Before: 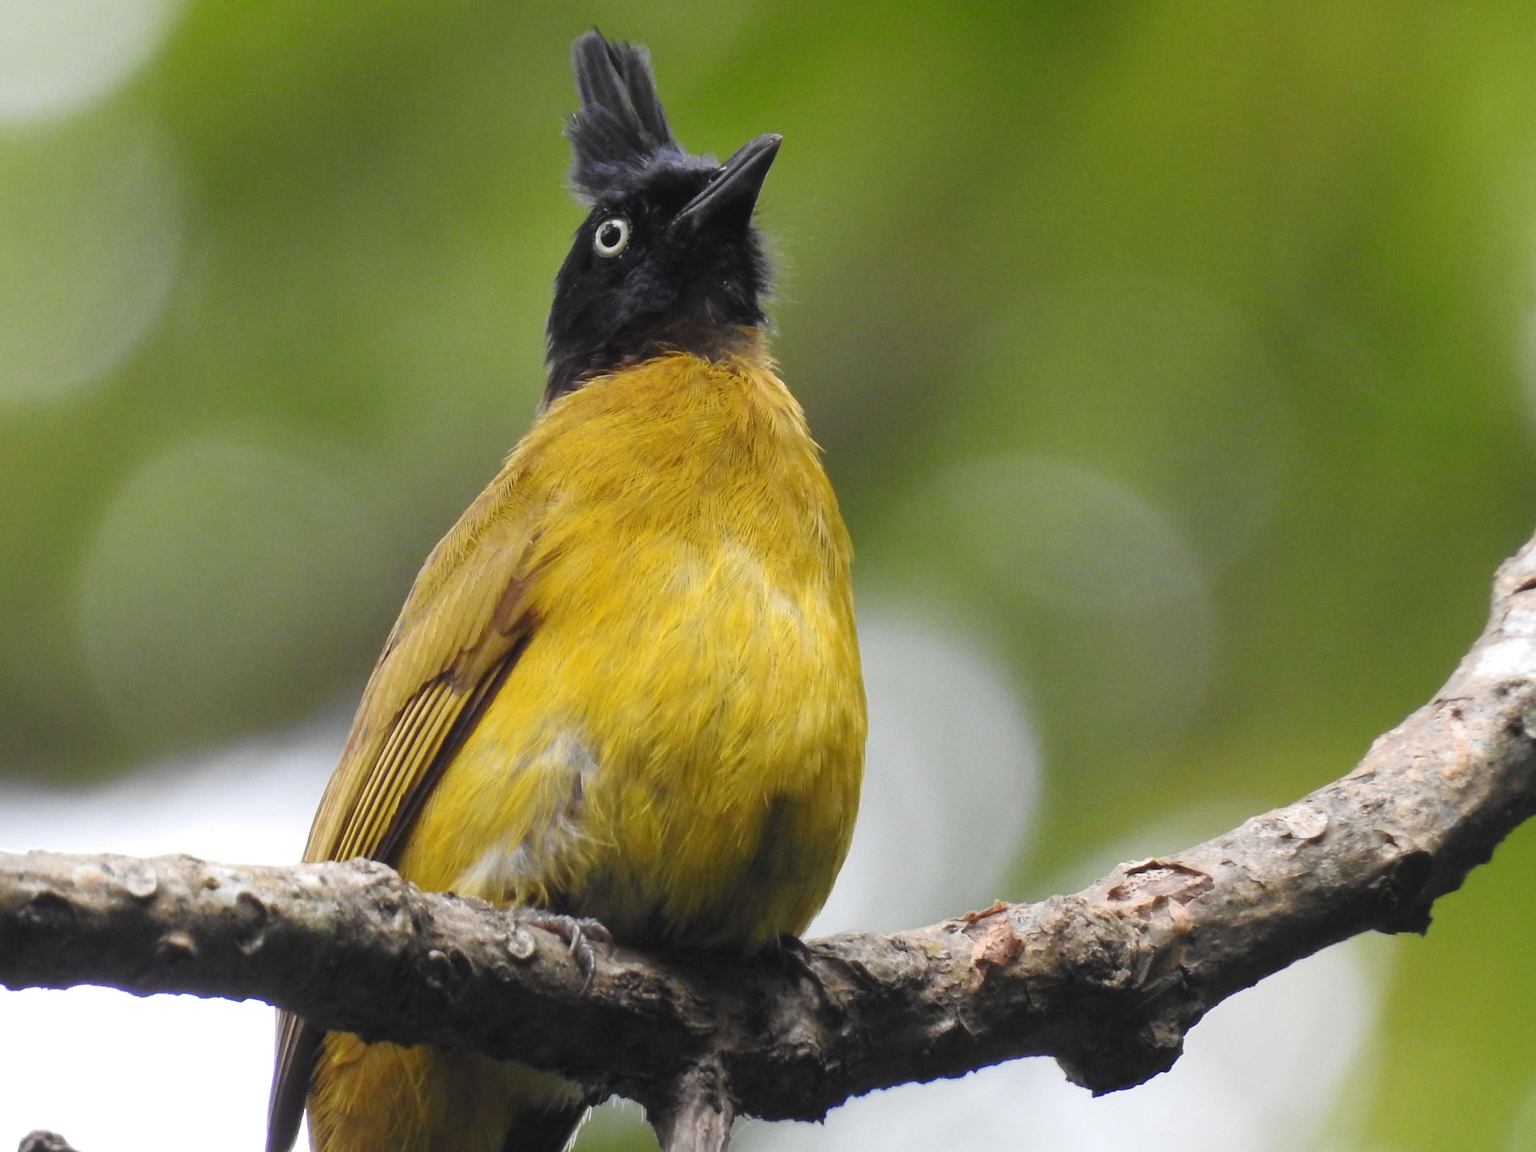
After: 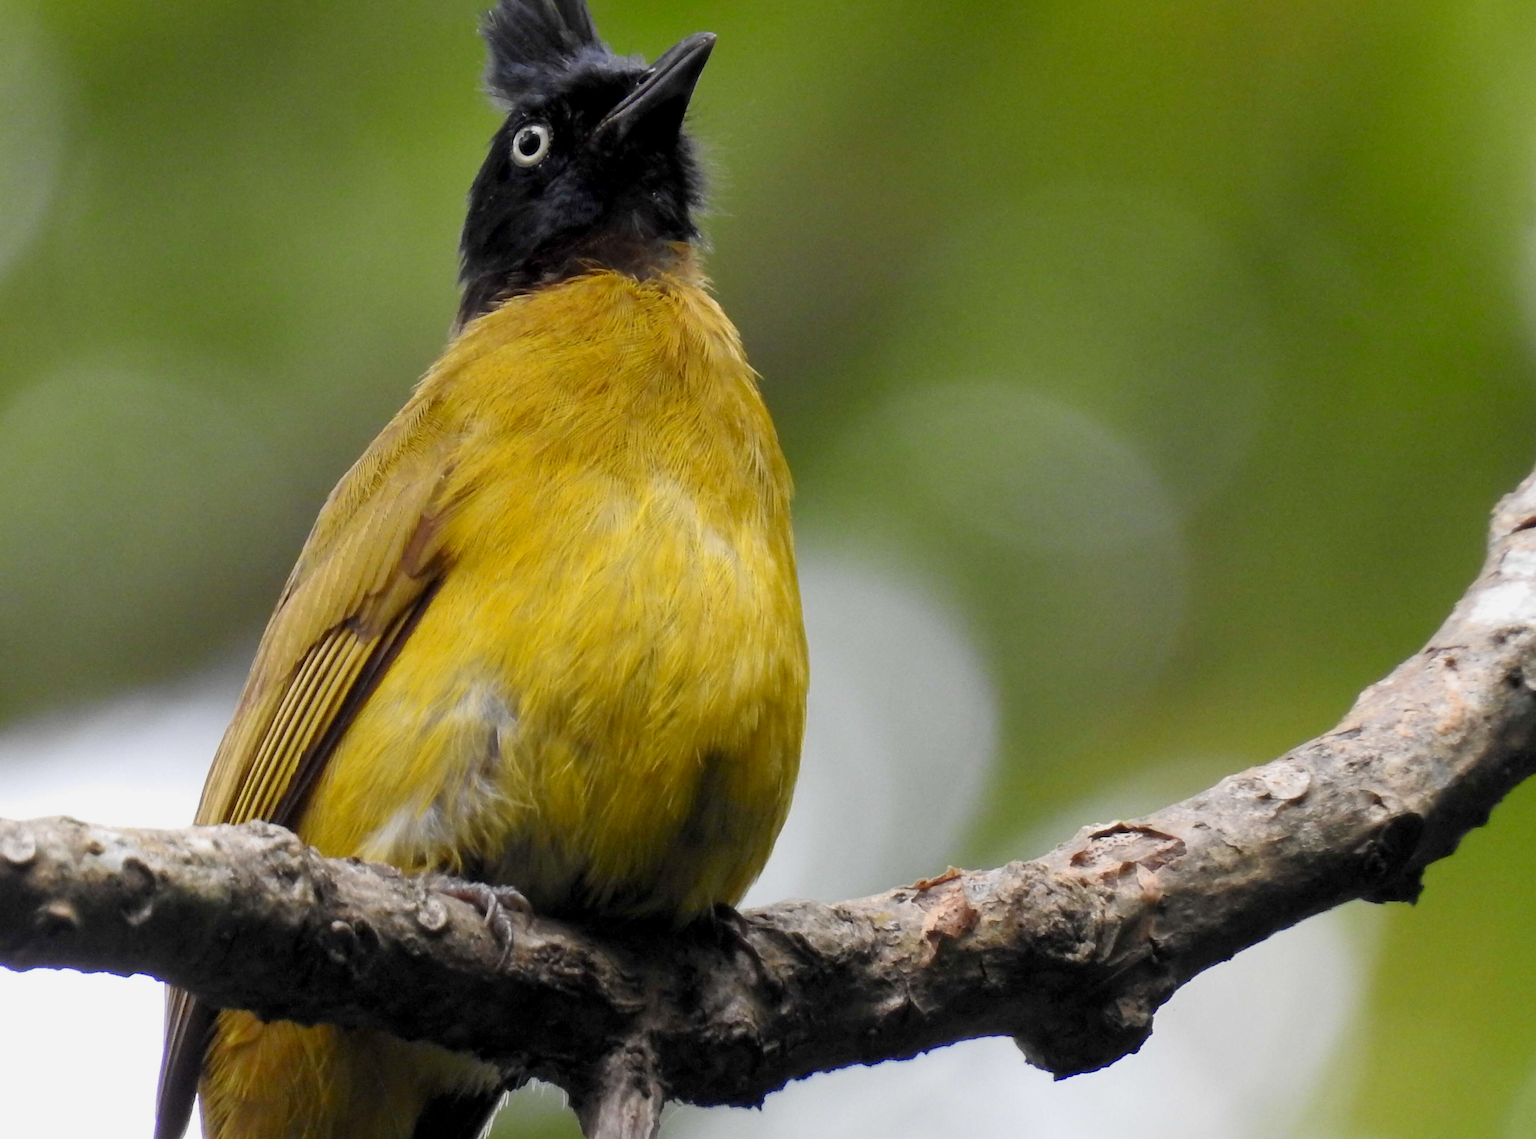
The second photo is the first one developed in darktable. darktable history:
crop and rotate: left 8.096%, top 9.059%
exposure: black level correction 0.009, exposure -0.162 EV, compensate highlight preservation false
